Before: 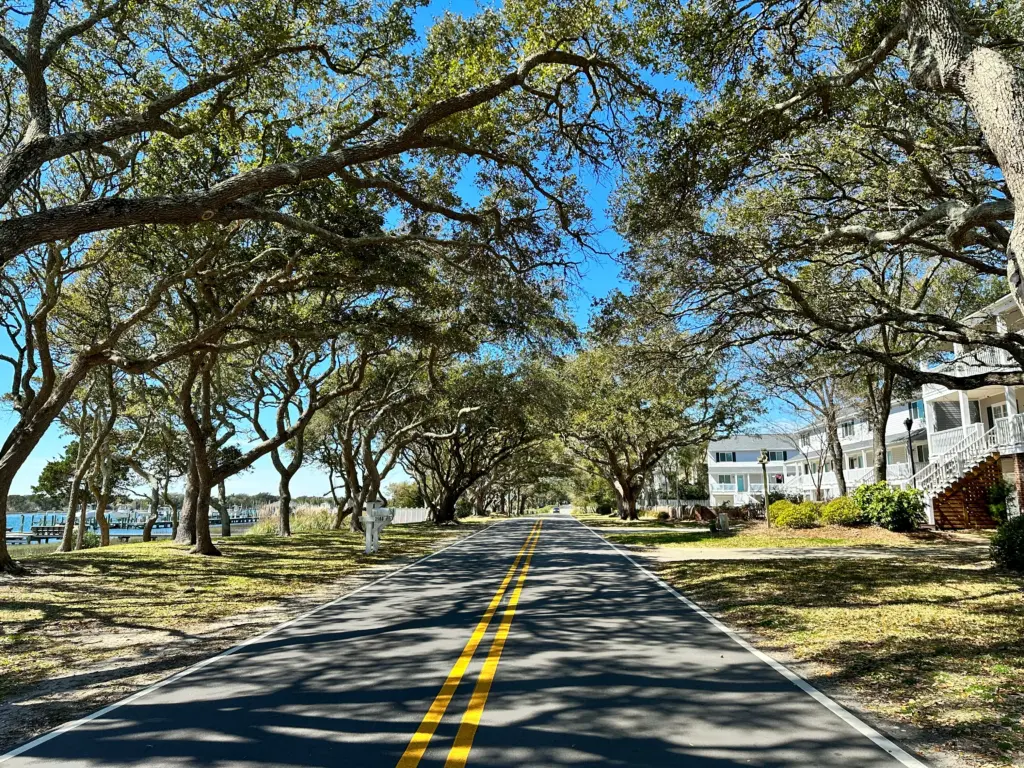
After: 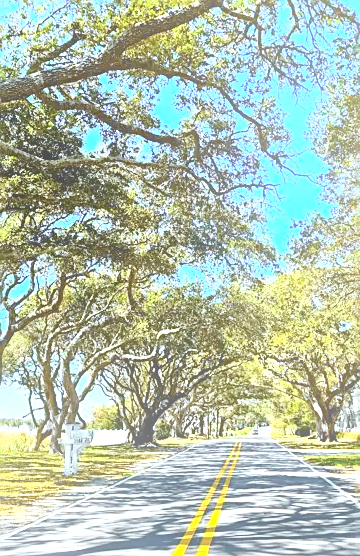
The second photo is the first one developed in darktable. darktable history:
crop and rotate: left 29.476%, top 10.214%, right 35.32%, bottom 17.333%
contrast brightness saturation: contrast -0.1, saturation -0.1
sharpen: on, module defaults
exposure: black level correction 0, exposure 1.388 EV, compensate exposure bias true, compensate highlight preservation false
local contrast: mode bilateral grid, contrast 20, coarseness 19, detail 163%, midtone range 0.2
tone curve: curves: ch0 [(0, 0.023) (0.104, 0.058) (0.21, 0.162) (0.469, 0.524) (0.579, 0.65) (0.725, 0.8) (0.858, 0.903) (1, 0.974)]; ch1 [(0, 0) (0.414, 0.395) (0.447, 0.447) (0.502, 0.501) (0.521, 0.512) (0.566, 0.566) (0.618, 0.61) (0.654, 0.642) (1, 1)]; ch2 [(0, 0) (0.369, 0.388) (0.437, 0.453) (0.492, 0.485) (0.524, 0.508) (0.553, 0.566) (0.583, 0.608) (1, 1)], color space Lab, independent channels, preserve colors none
bloom: on, module defaults
white balance: red 0.954, blue 1.079
